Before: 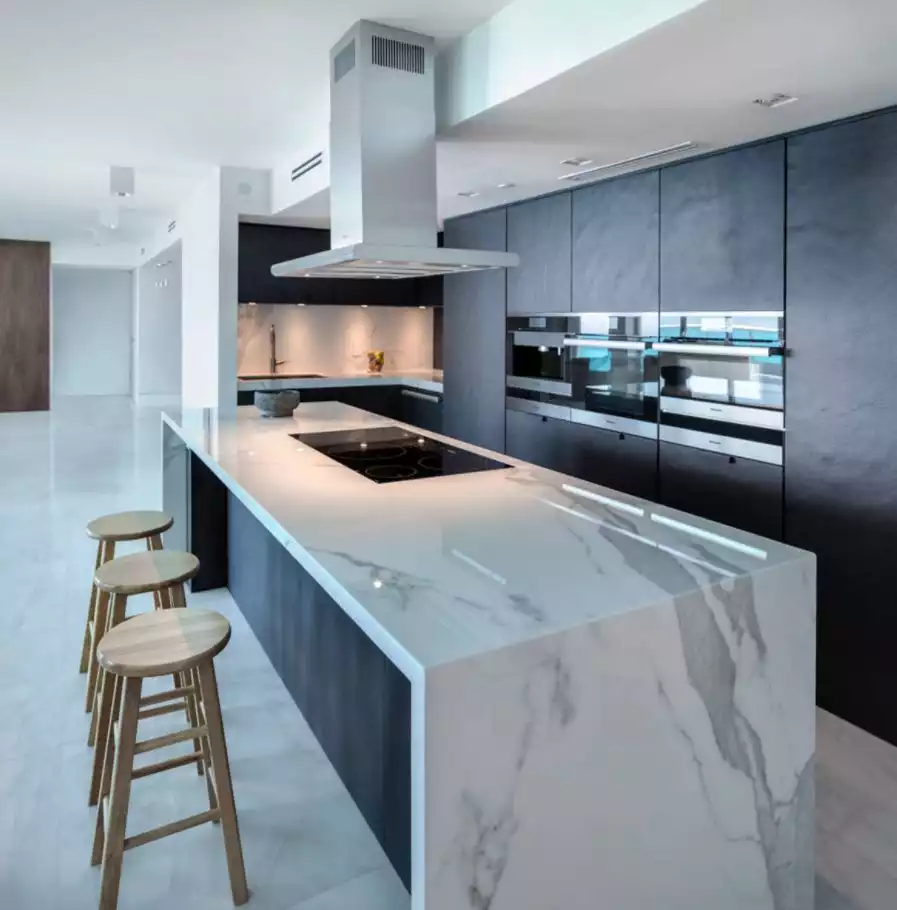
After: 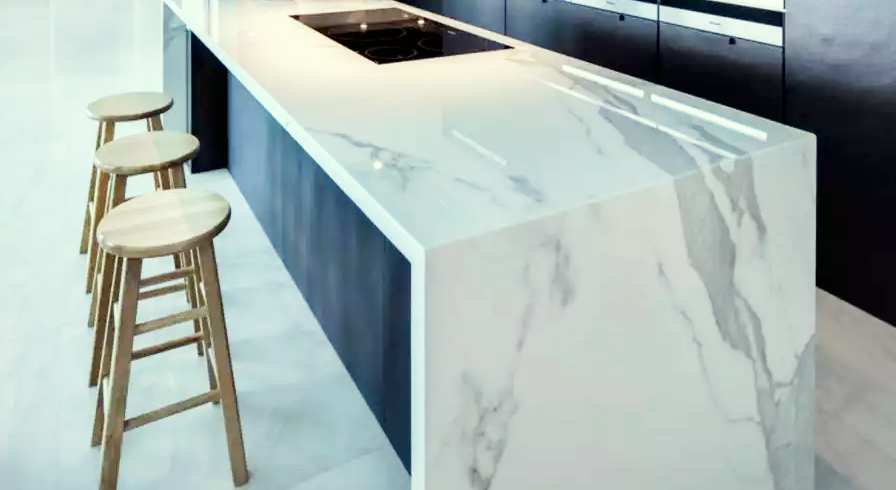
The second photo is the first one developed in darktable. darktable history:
crop and rotate: top 46.058%, right 0.011%
color correction: highlights a* -4.3, highlights b* 6.96
base curve: curves: ch0 [(0, 0) (0.005, 0.002) (0.15, 0.3) (0.4, 0.7) (0.75, 0.95) (1, 1)], preserve colors none
